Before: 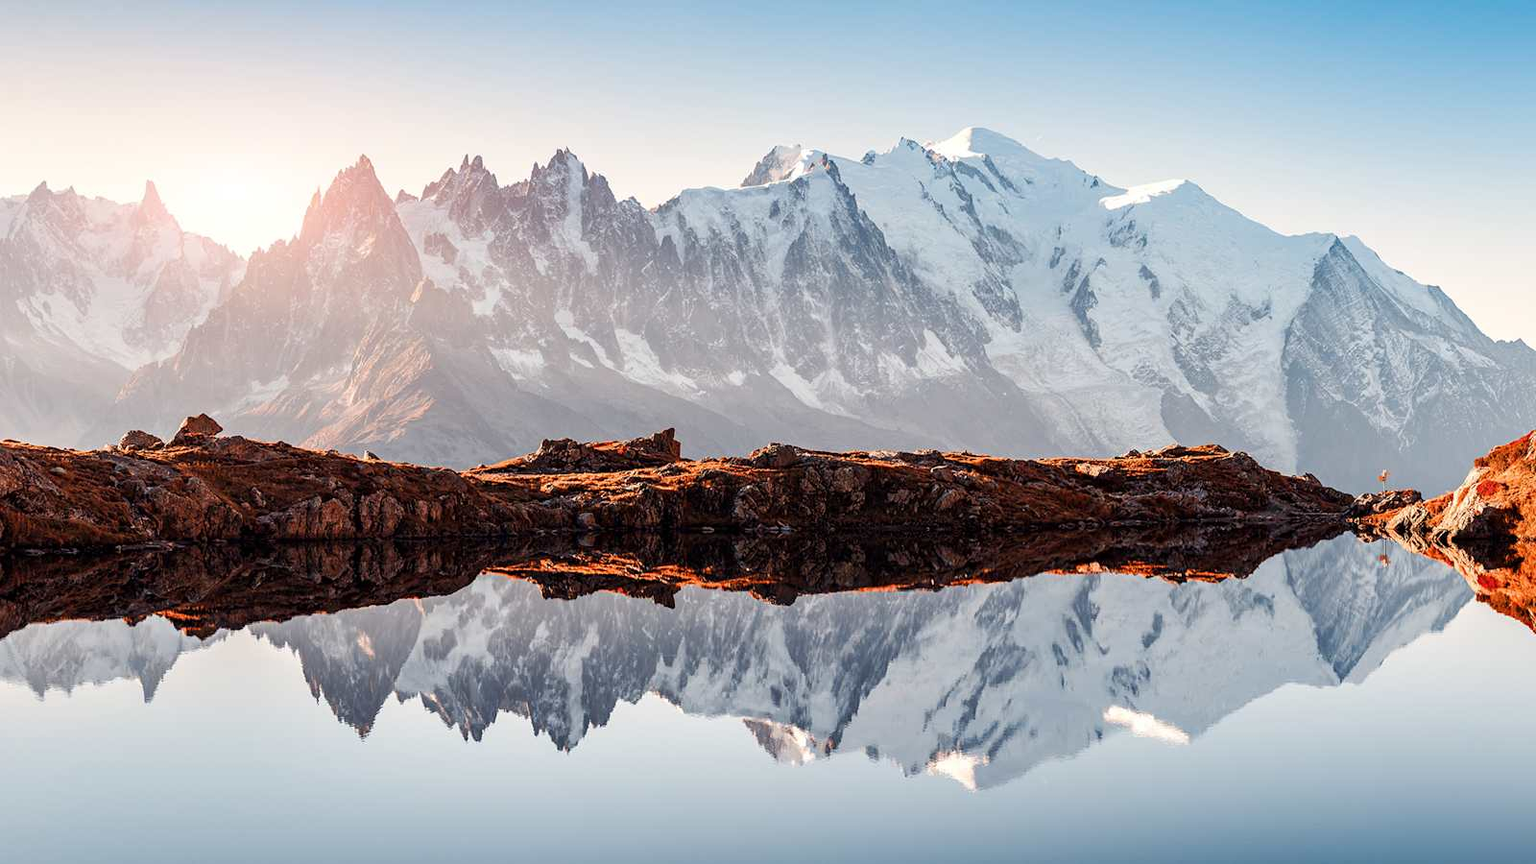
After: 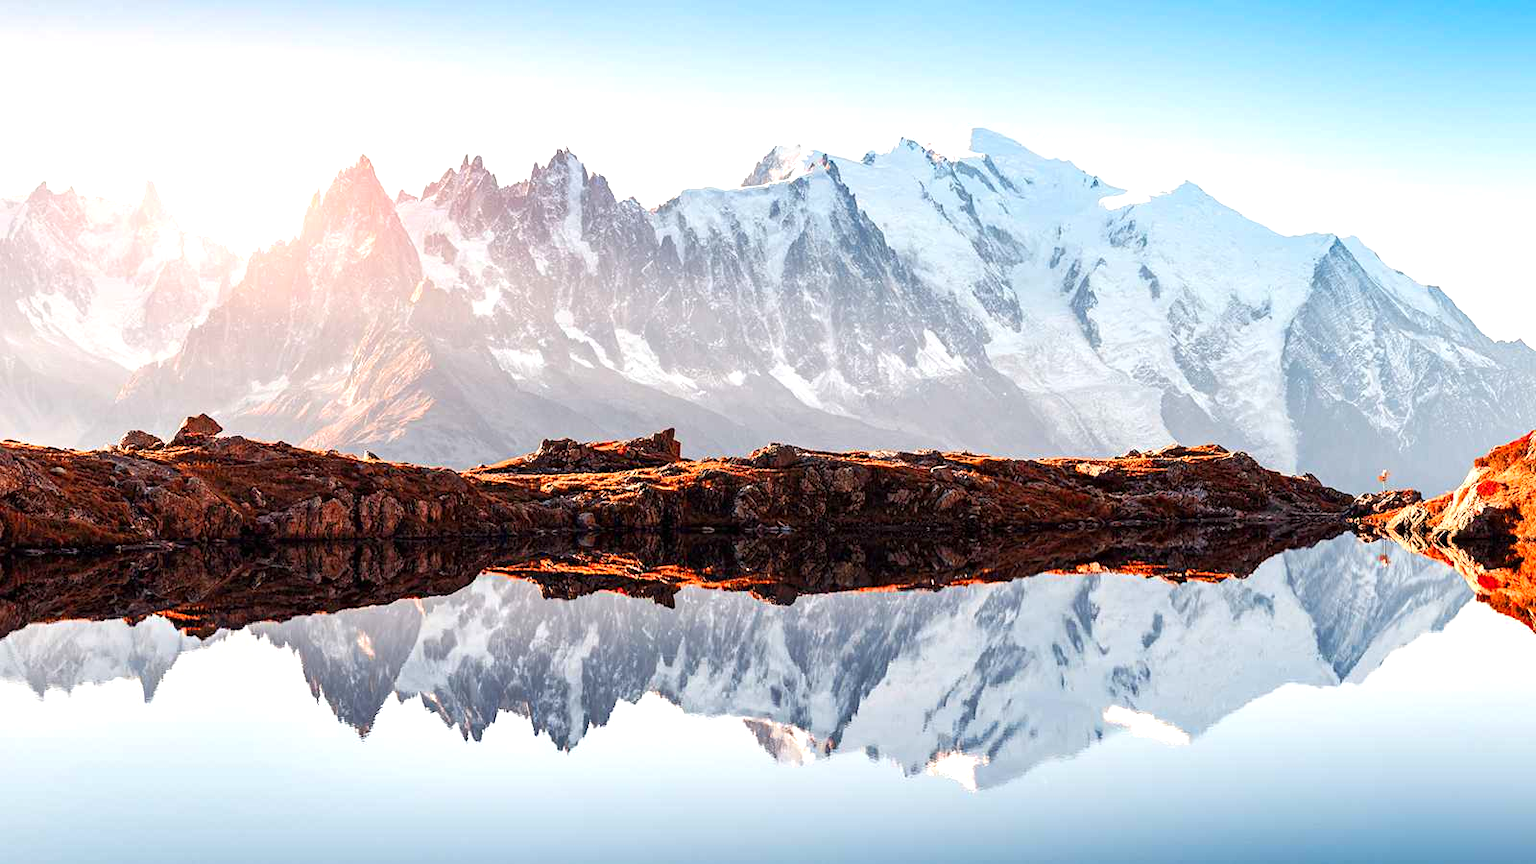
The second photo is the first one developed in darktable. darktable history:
exposure: exposure 0.559 EV, compensate highlight preservation false
color correction: highlights b* 0.027, saturation 1.15
